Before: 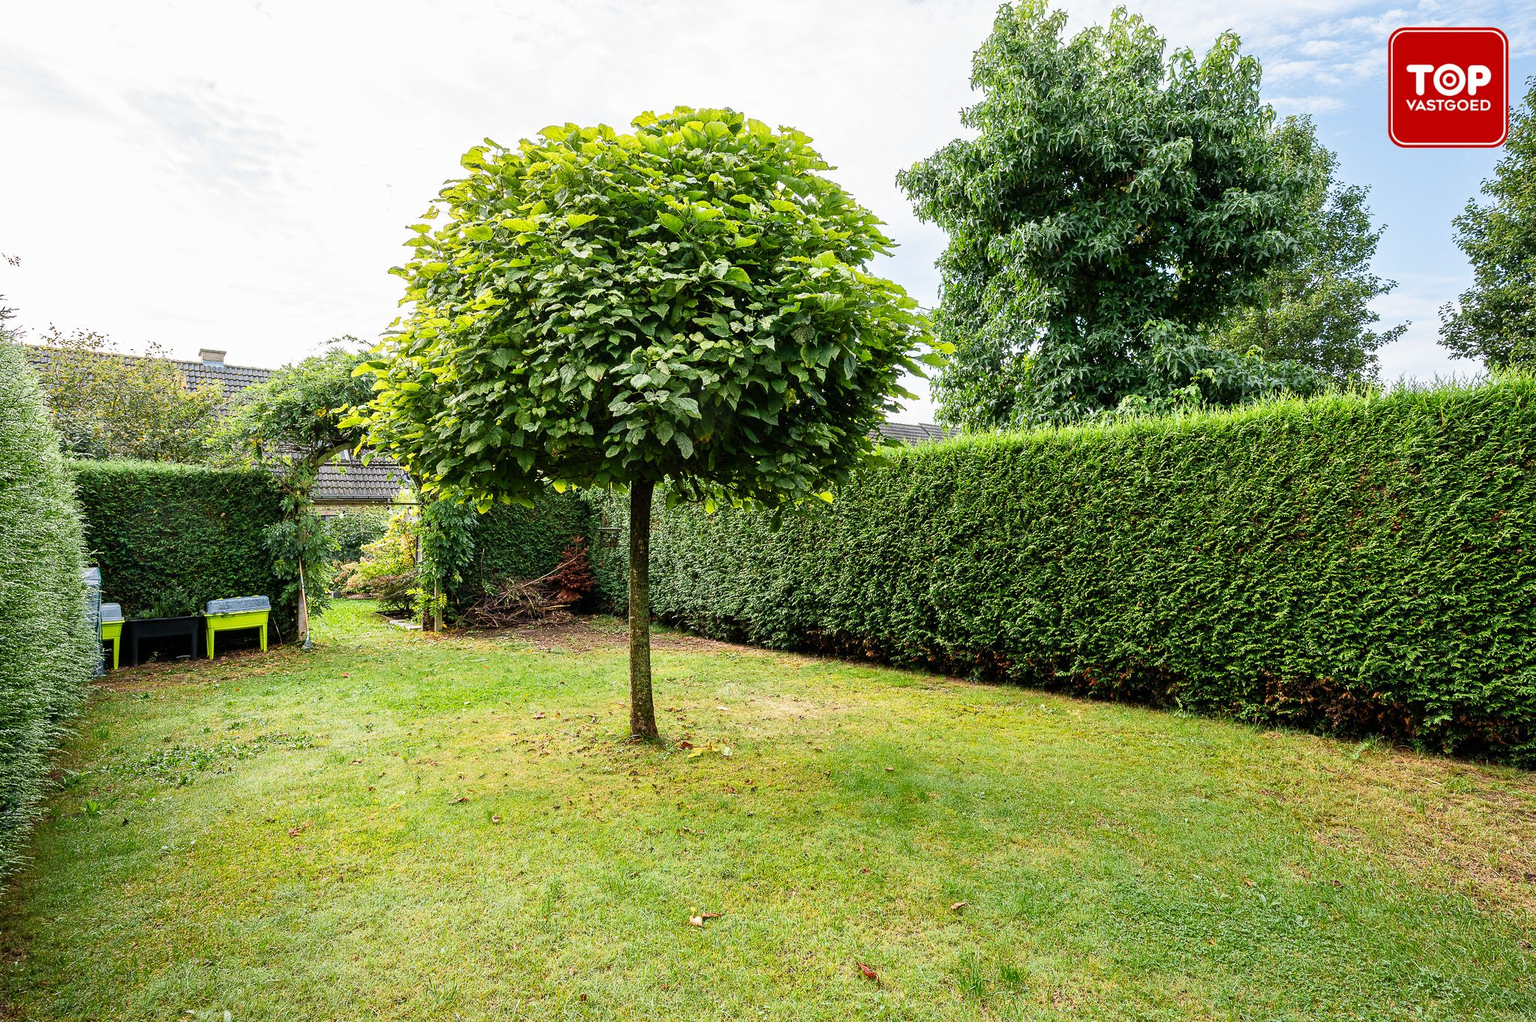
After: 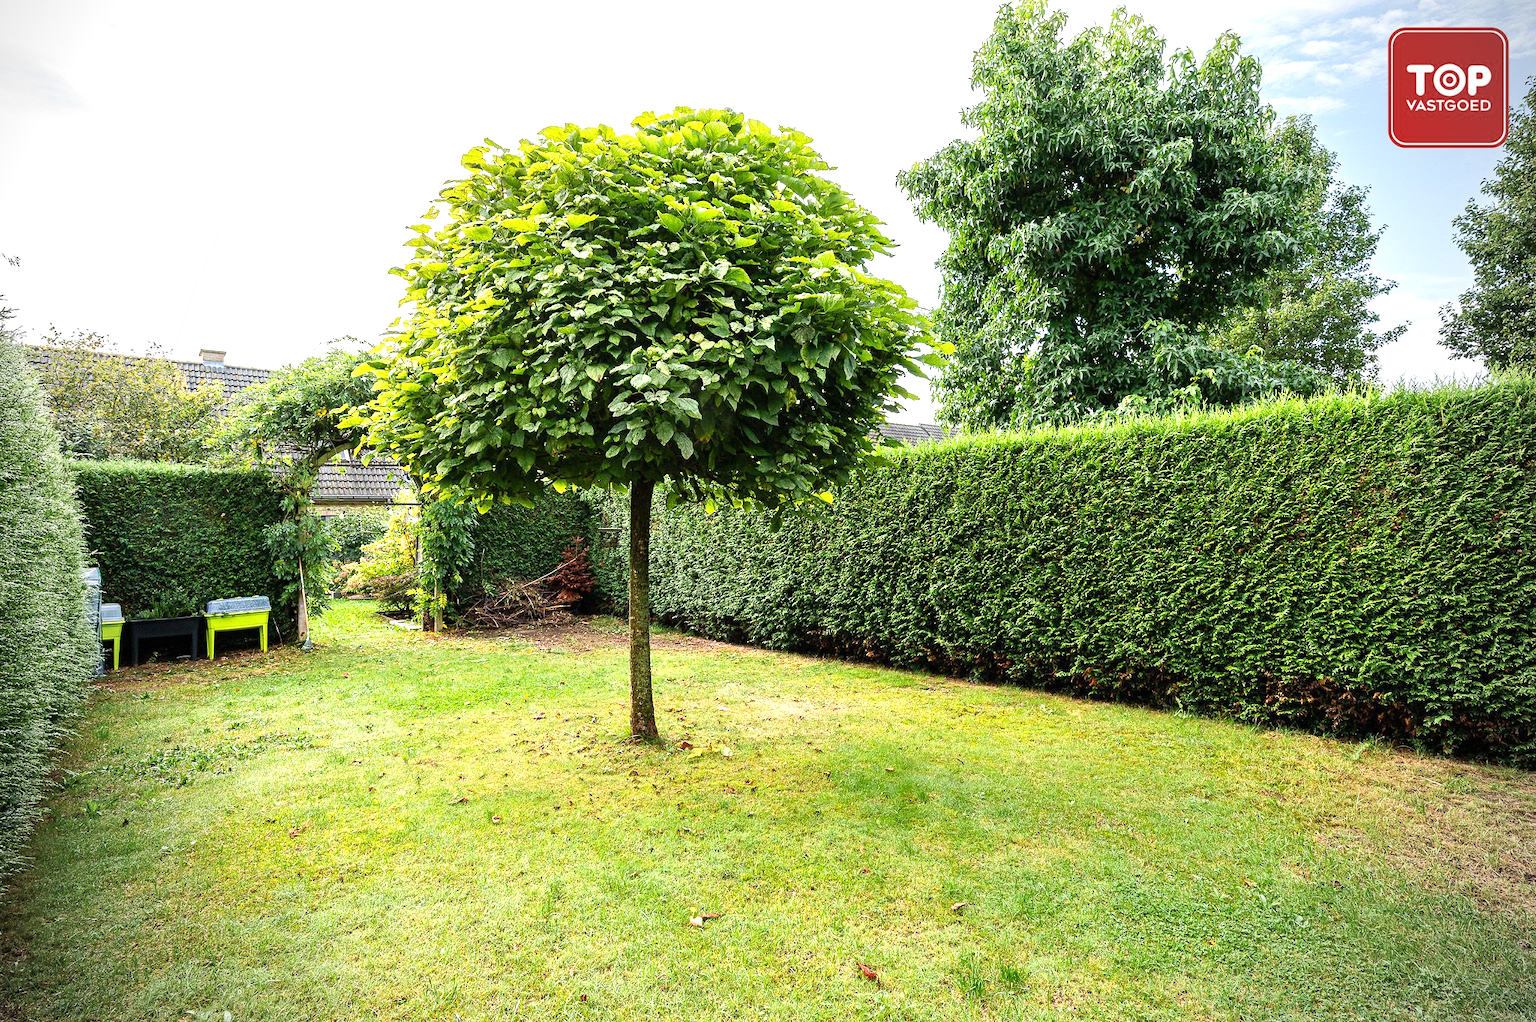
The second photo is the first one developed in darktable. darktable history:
exposure: black level correction 0, exposure 0.5 EV, compensate exposure bias true, compensate highlight preservation false
vignetting: unbound false
